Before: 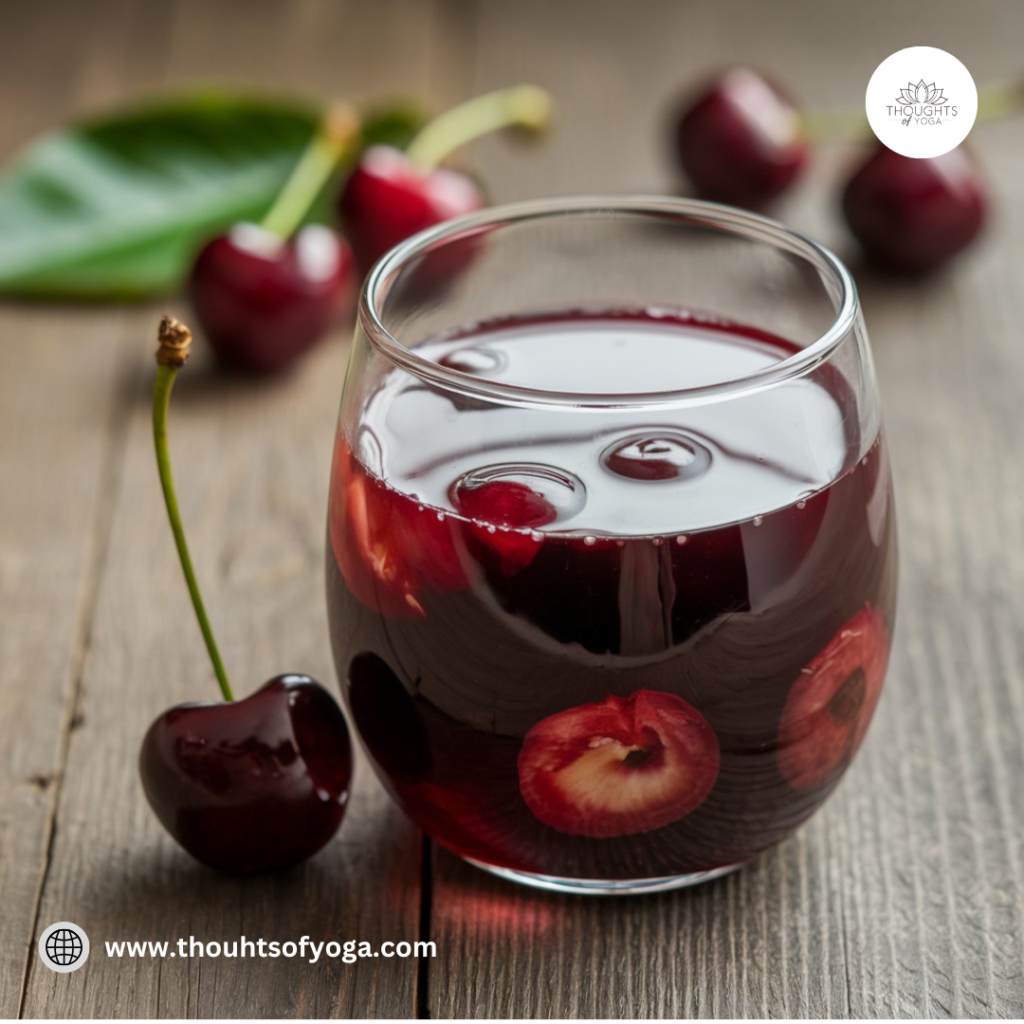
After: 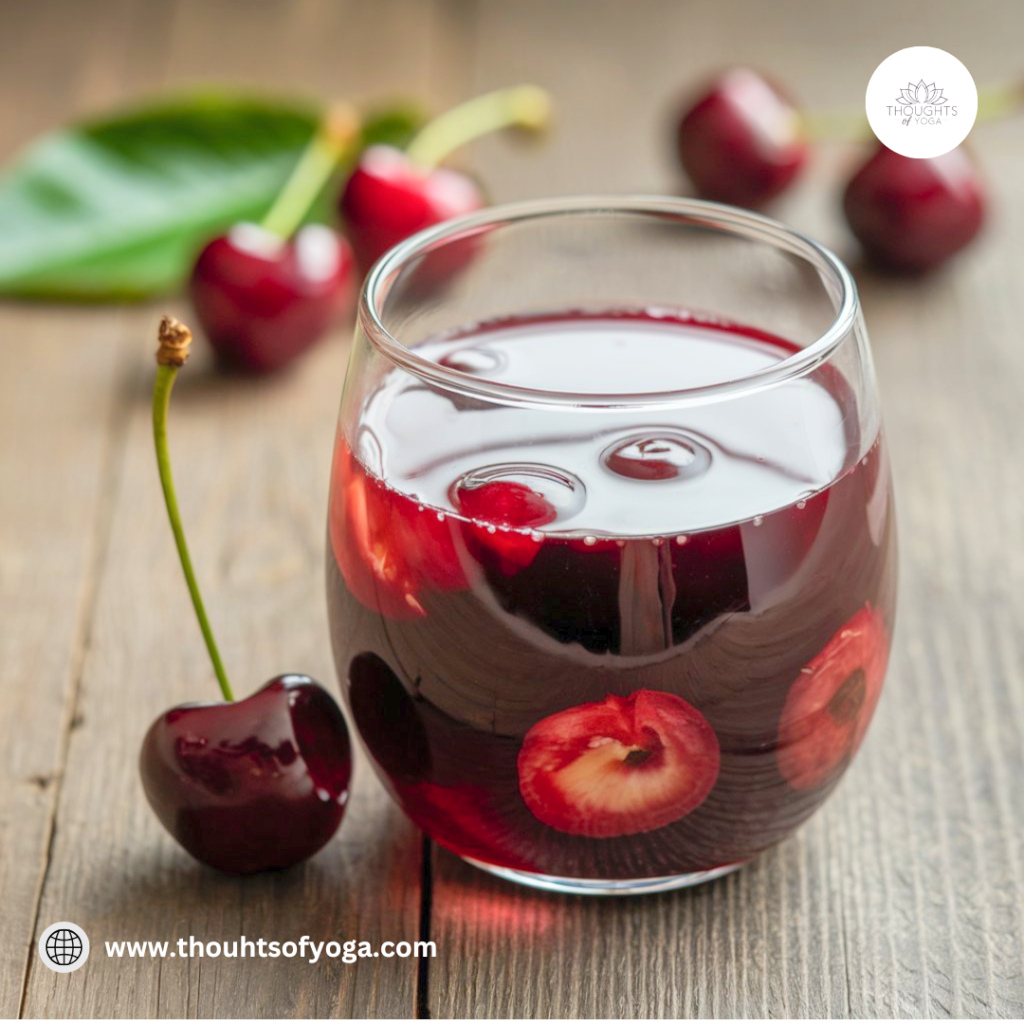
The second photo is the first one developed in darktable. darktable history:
levels: black 0.108%, levels [0, 0.43, 0.984]
contrast brightness saturation: contrast 0.045, brightness 0.07, saturation 0.008
color balance rgb: perceptual saturation grading › global saturation 0.85%
